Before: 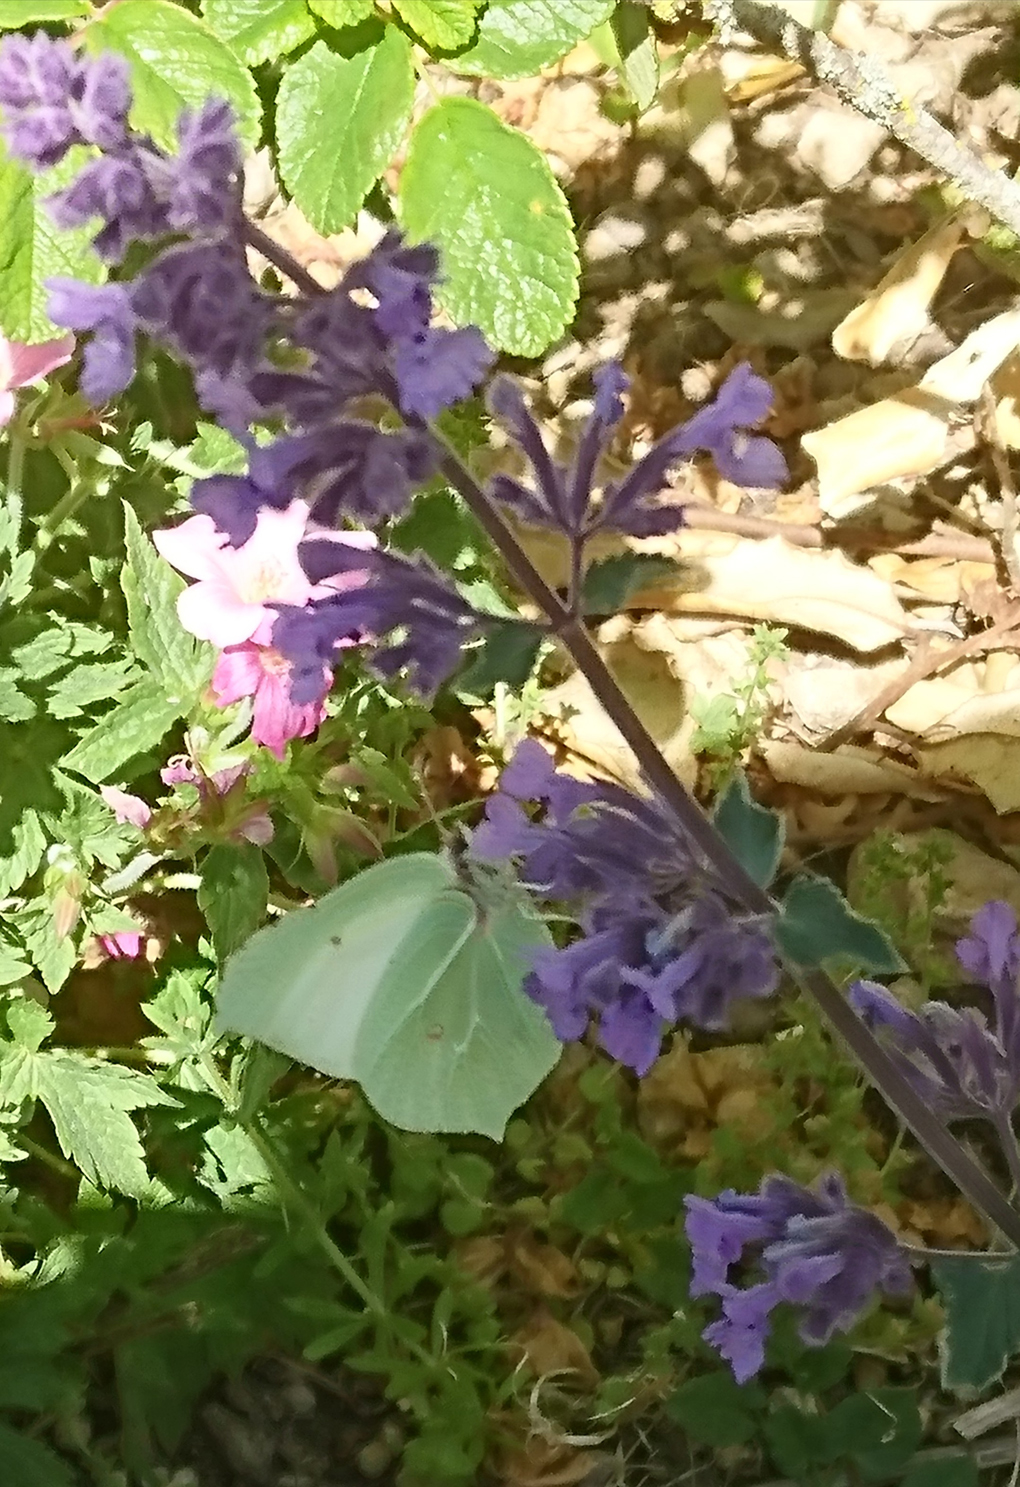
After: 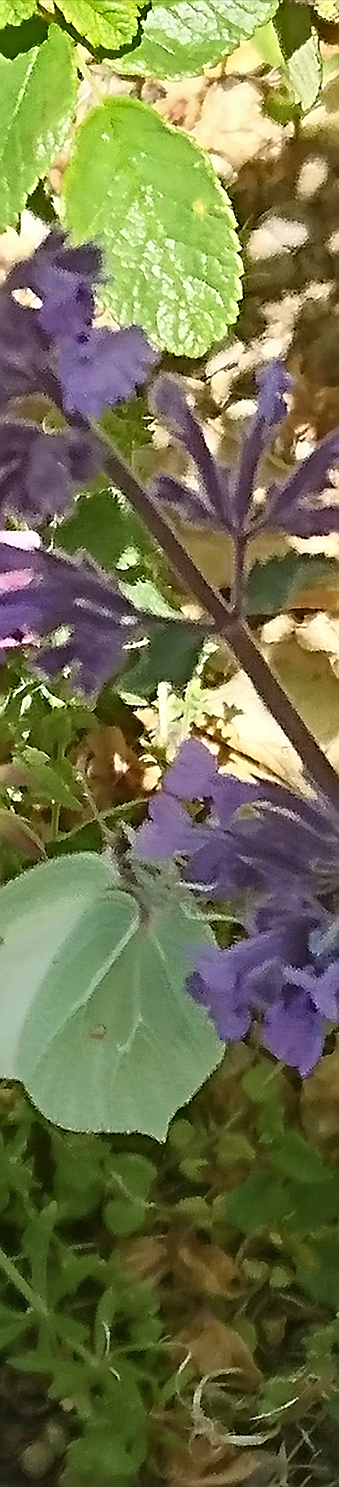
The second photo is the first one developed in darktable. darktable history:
crop: left 33.102%, right 33.656%
shadows and highlights: shadows 33.14, highlights -47.19, compress 49.97%, soften with gaussian
sharpen: radius 1.37, amount 1.246, threshold 0.635
